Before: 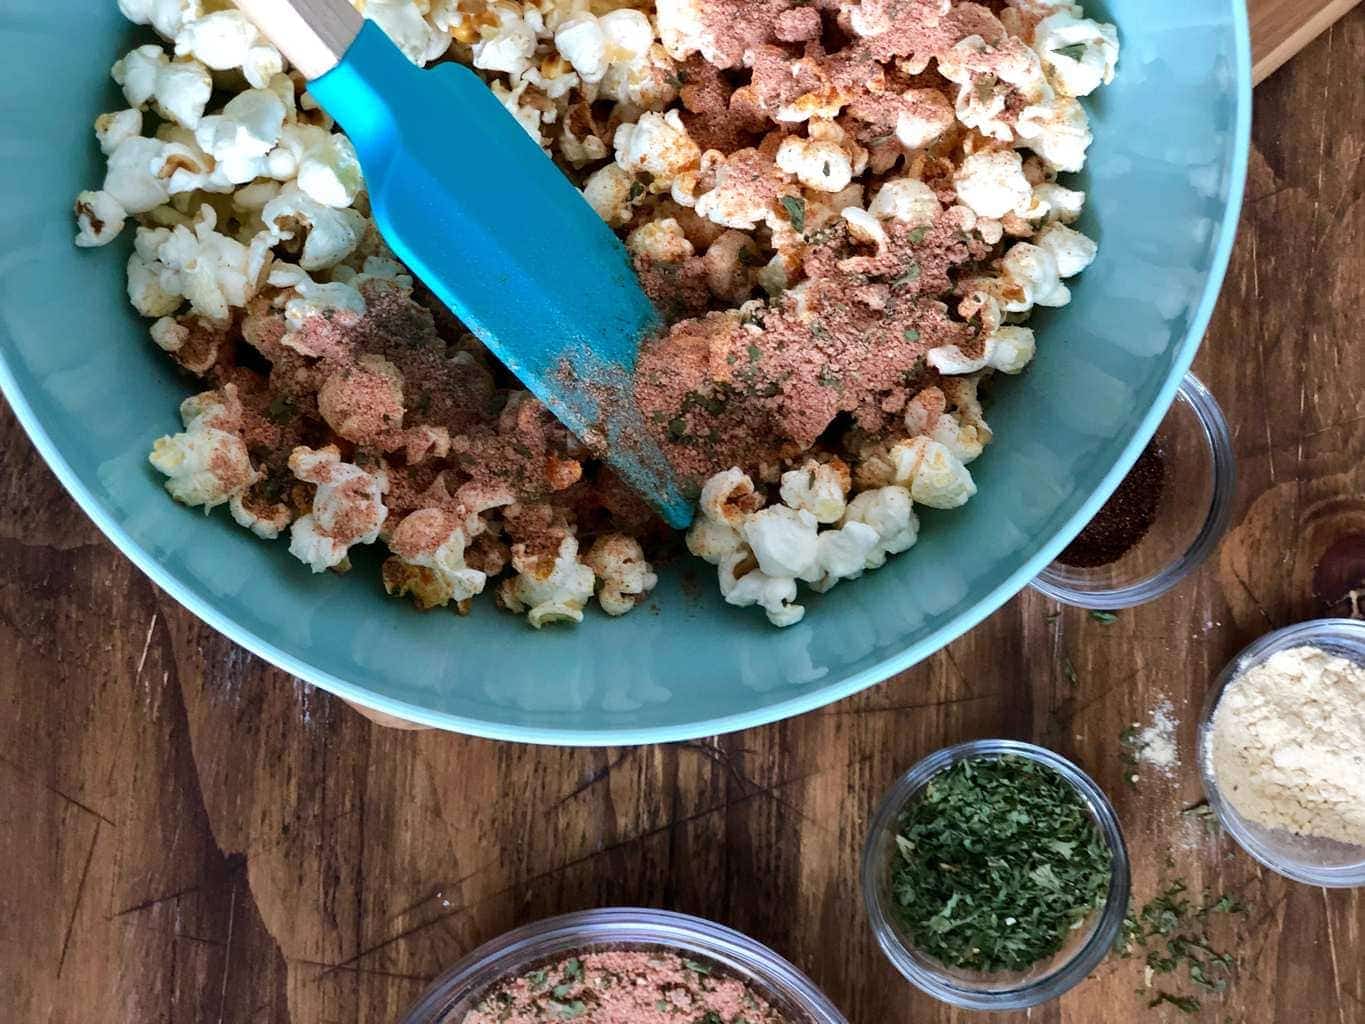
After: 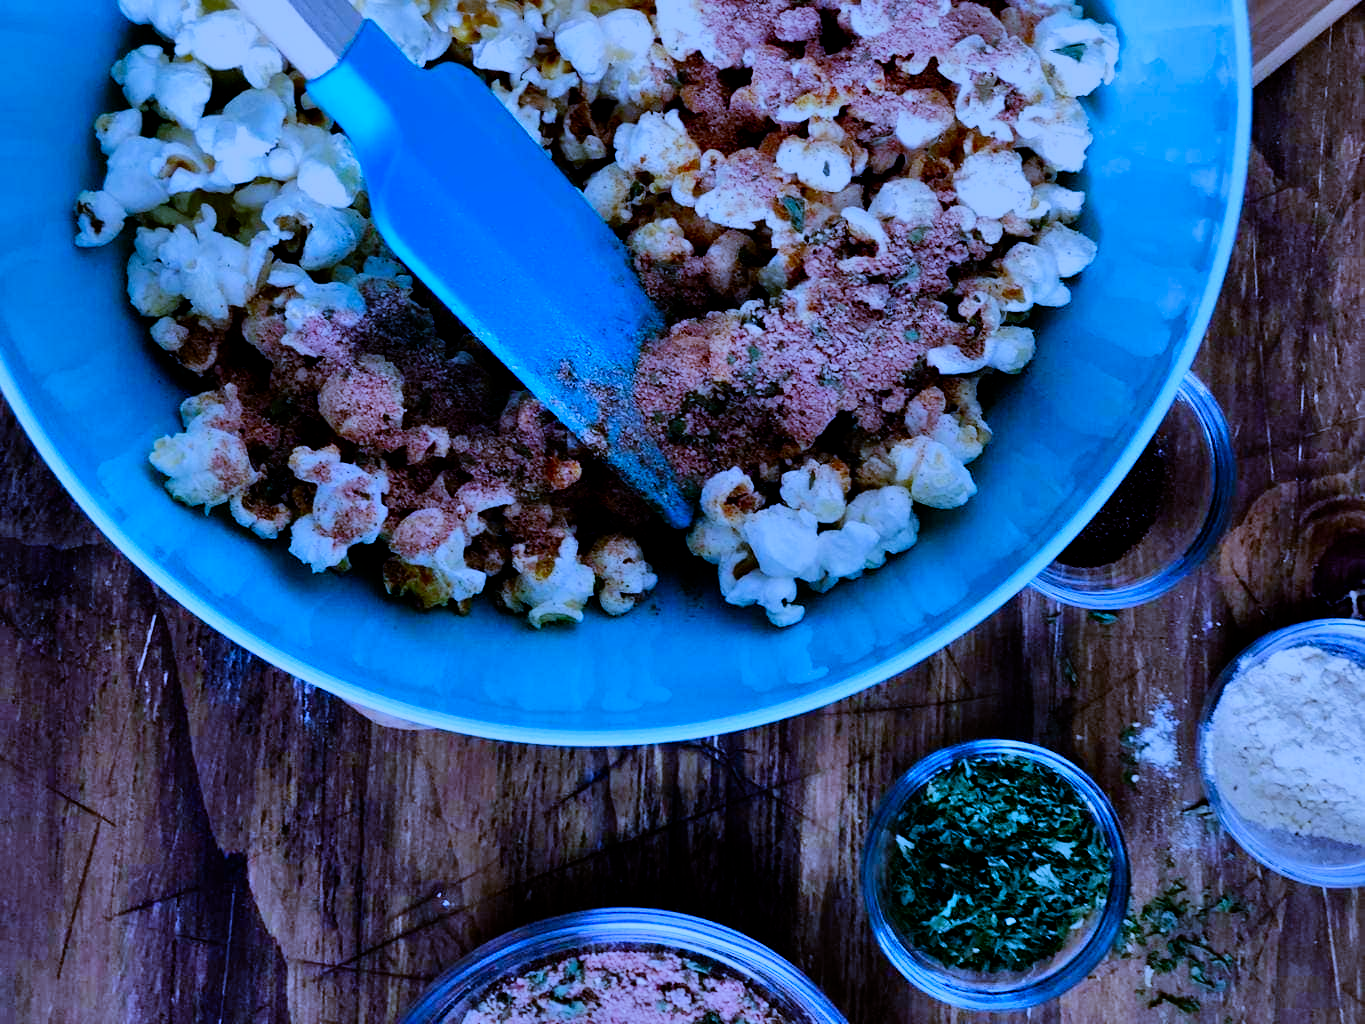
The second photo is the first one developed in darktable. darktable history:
white balance: red 0.766, blue 1.537
shadows and highlights: soften with gaussian
contrast brightness saturation: brightness -0.02, saturation 0.35
filmic rgb: middle gray luminance 29%, black relative exposure -10.3 EV, white relative exposure 5.5 EV, threshold 6 EV, target black luminance 0%, hardness 3.95, latitude 2.04%, contrast 1.132, highlights saturation mix 5%, shadows ↔ highlights balance 15.11%, add noise in highlights 0, preserve chrominance no, color science v3 (2019), use custom middle-gray values true, iterations of high-quality reconstruction 0, contrast in highlights soft, enable highlight reconstruction true
